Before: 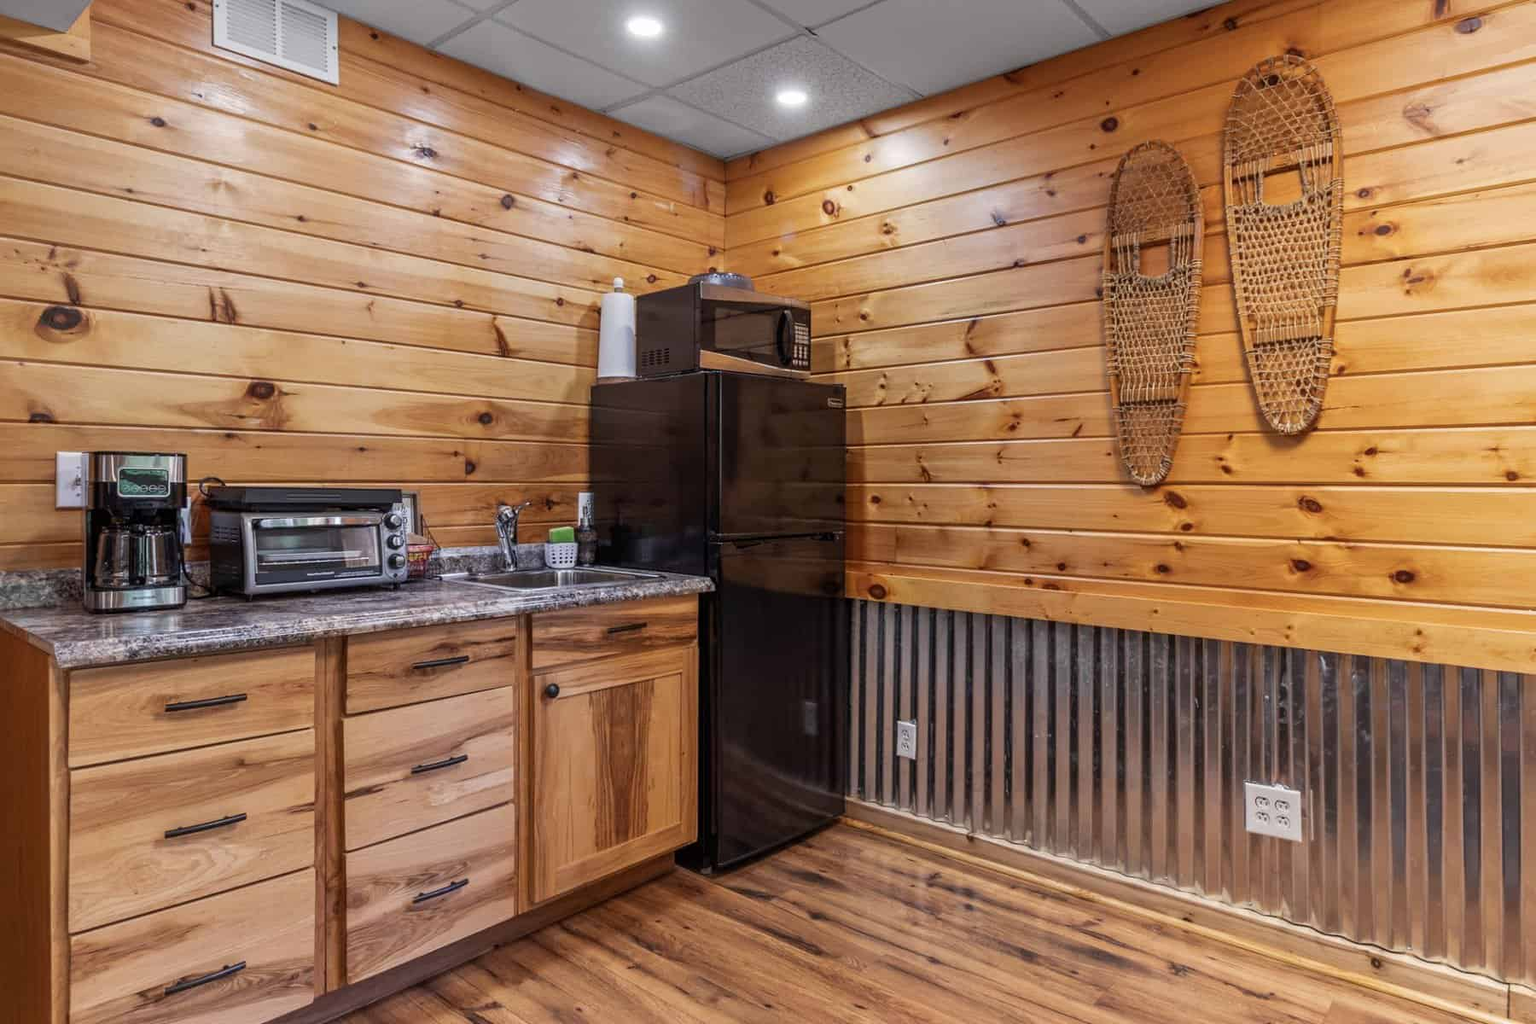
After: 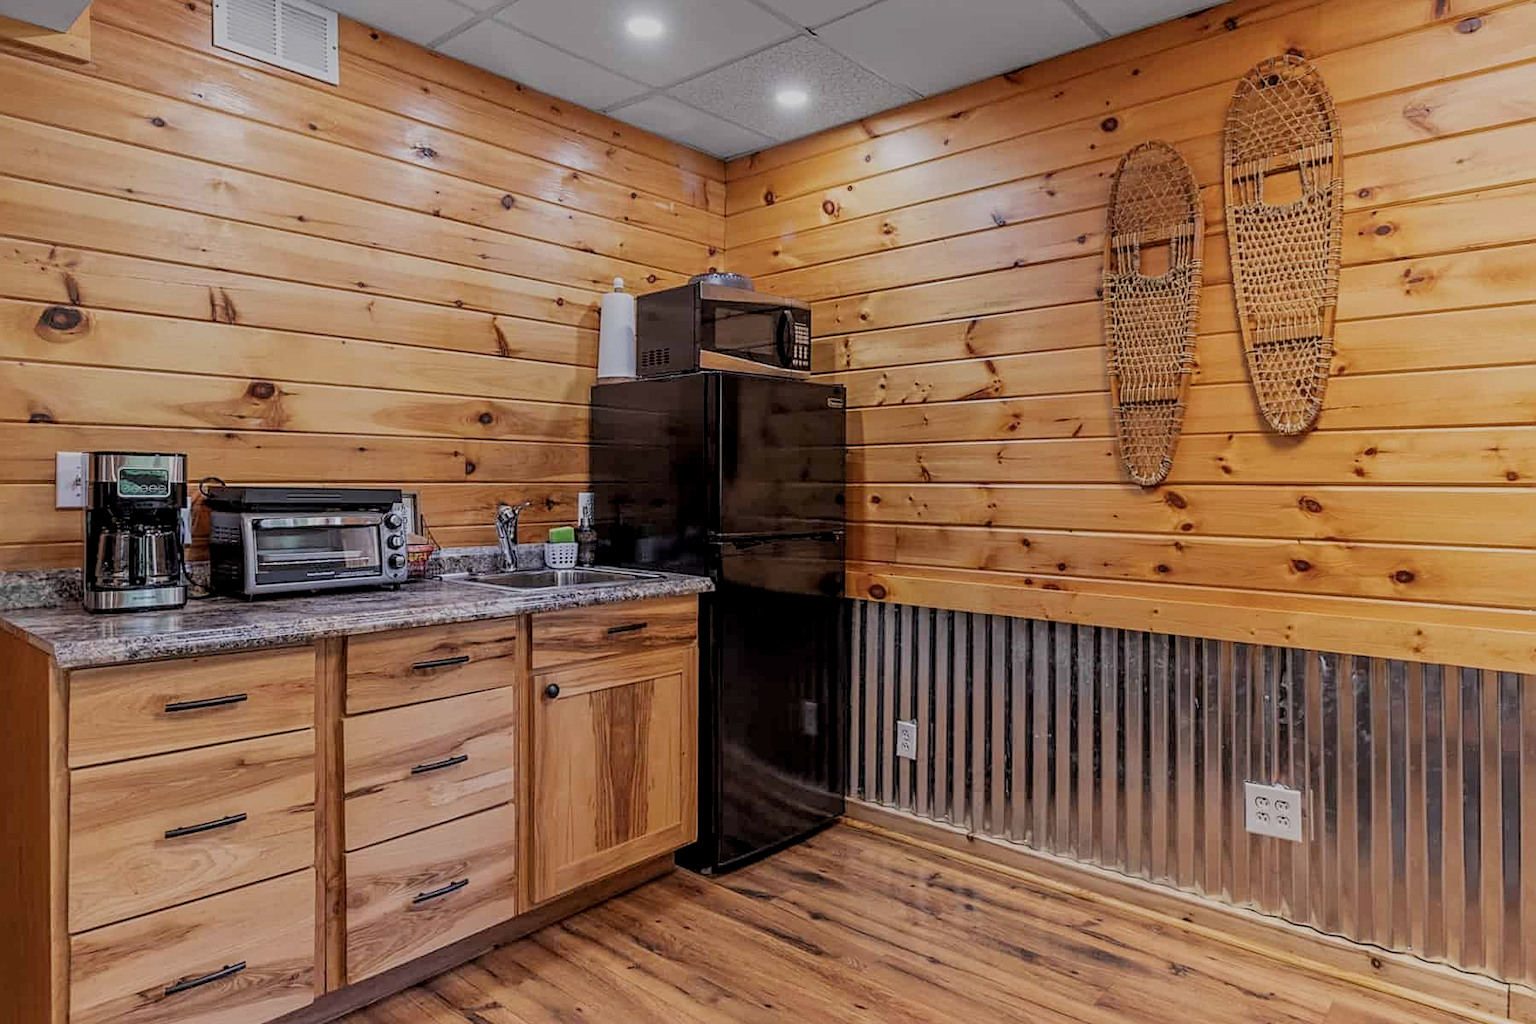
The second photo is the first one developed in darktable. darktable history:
filmic rgb: black relative exposure -8.79 EV, white relative exposure 4.98 EV, threshold 3 EV, target black luminance 0%, hardness 3.77, latitude 66.33%, contrast 0.822, shadows ↔ highlights balance 20%, color science v5 (2021), contrast in shadows safe, contrast in highlights safe, enable highlight reconstruction true
local contrast: highlights 100%, shadows 100%, detail 120%, midtone range 0.2
sharpen: on, module defaults
